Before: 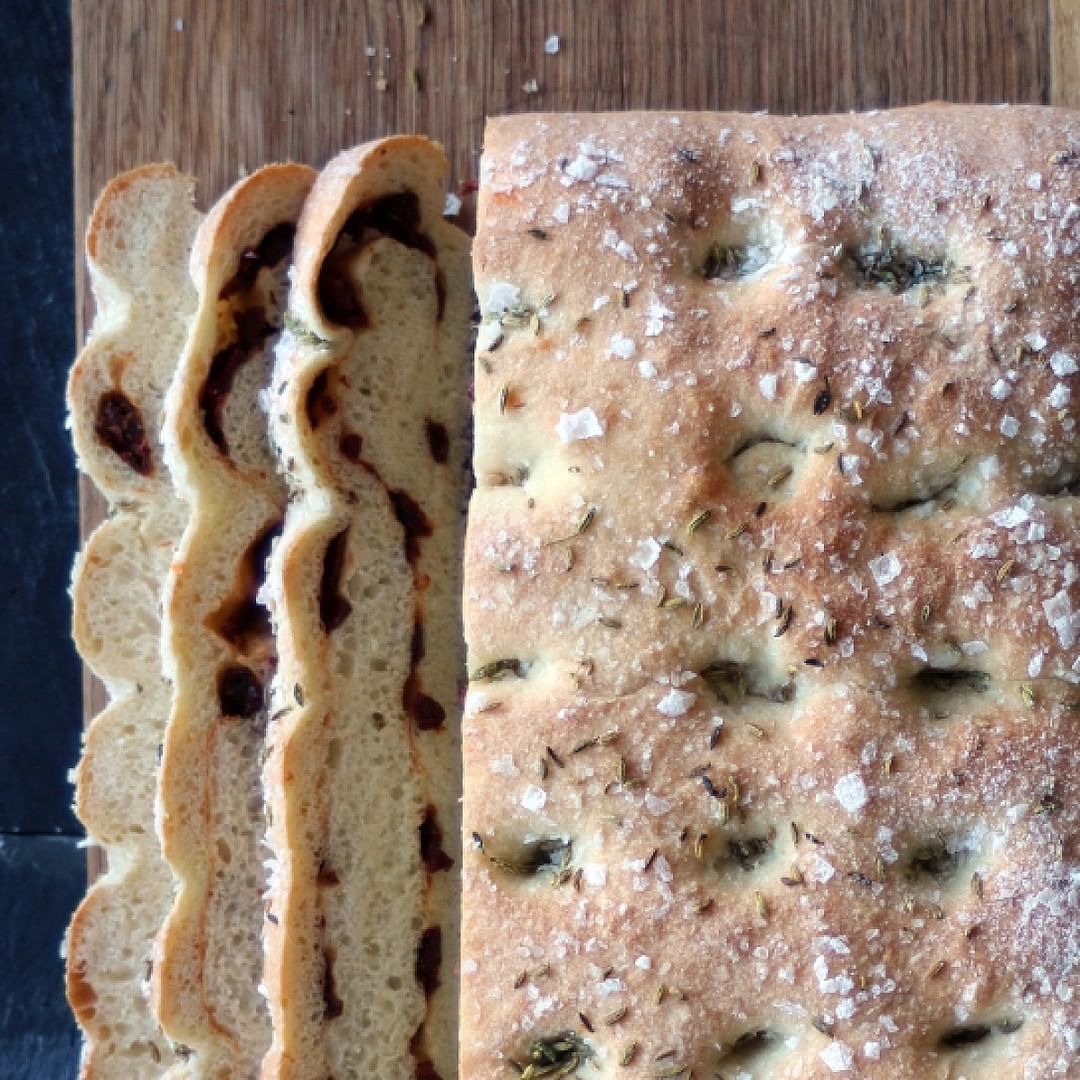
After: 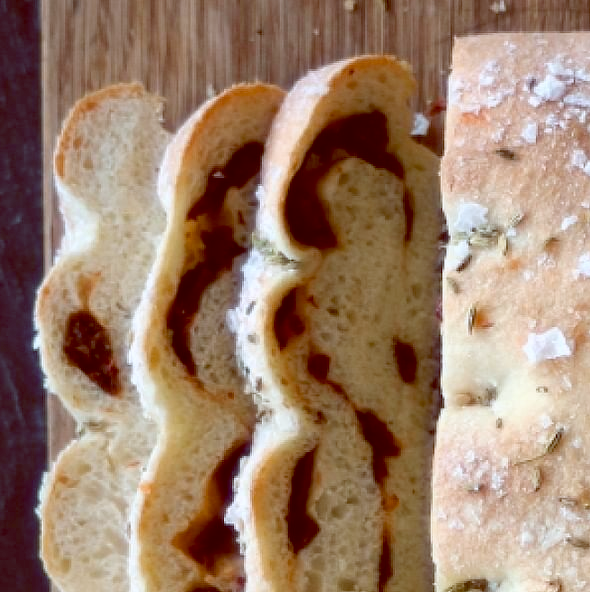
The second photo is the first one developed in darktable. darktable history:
crop and rotate: left 3.047%, top 7.509%, right 42.236%, bottom 37.598%
color balance: lift [1, 1.011, 0.999, 0.989], gamma [1.109, 1.045, 1.039, 0.955], gain [0.917, 0.936, 0.952, 1.064], contrast 2.32%, contrast fulcrum 19%, output saturation 101%
